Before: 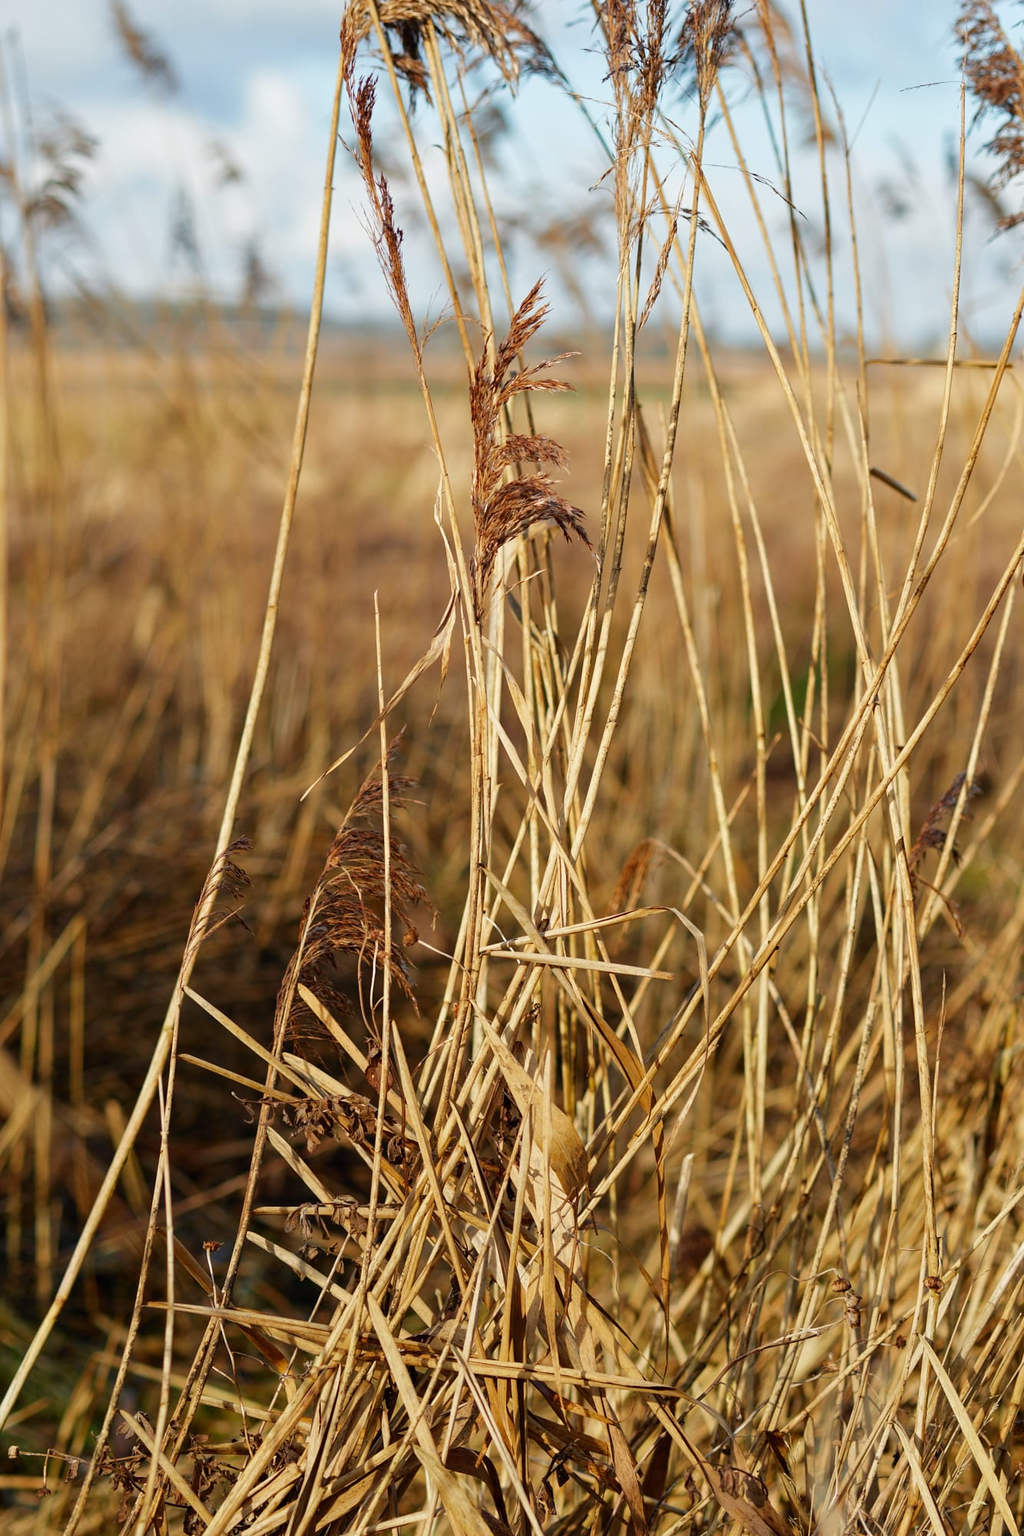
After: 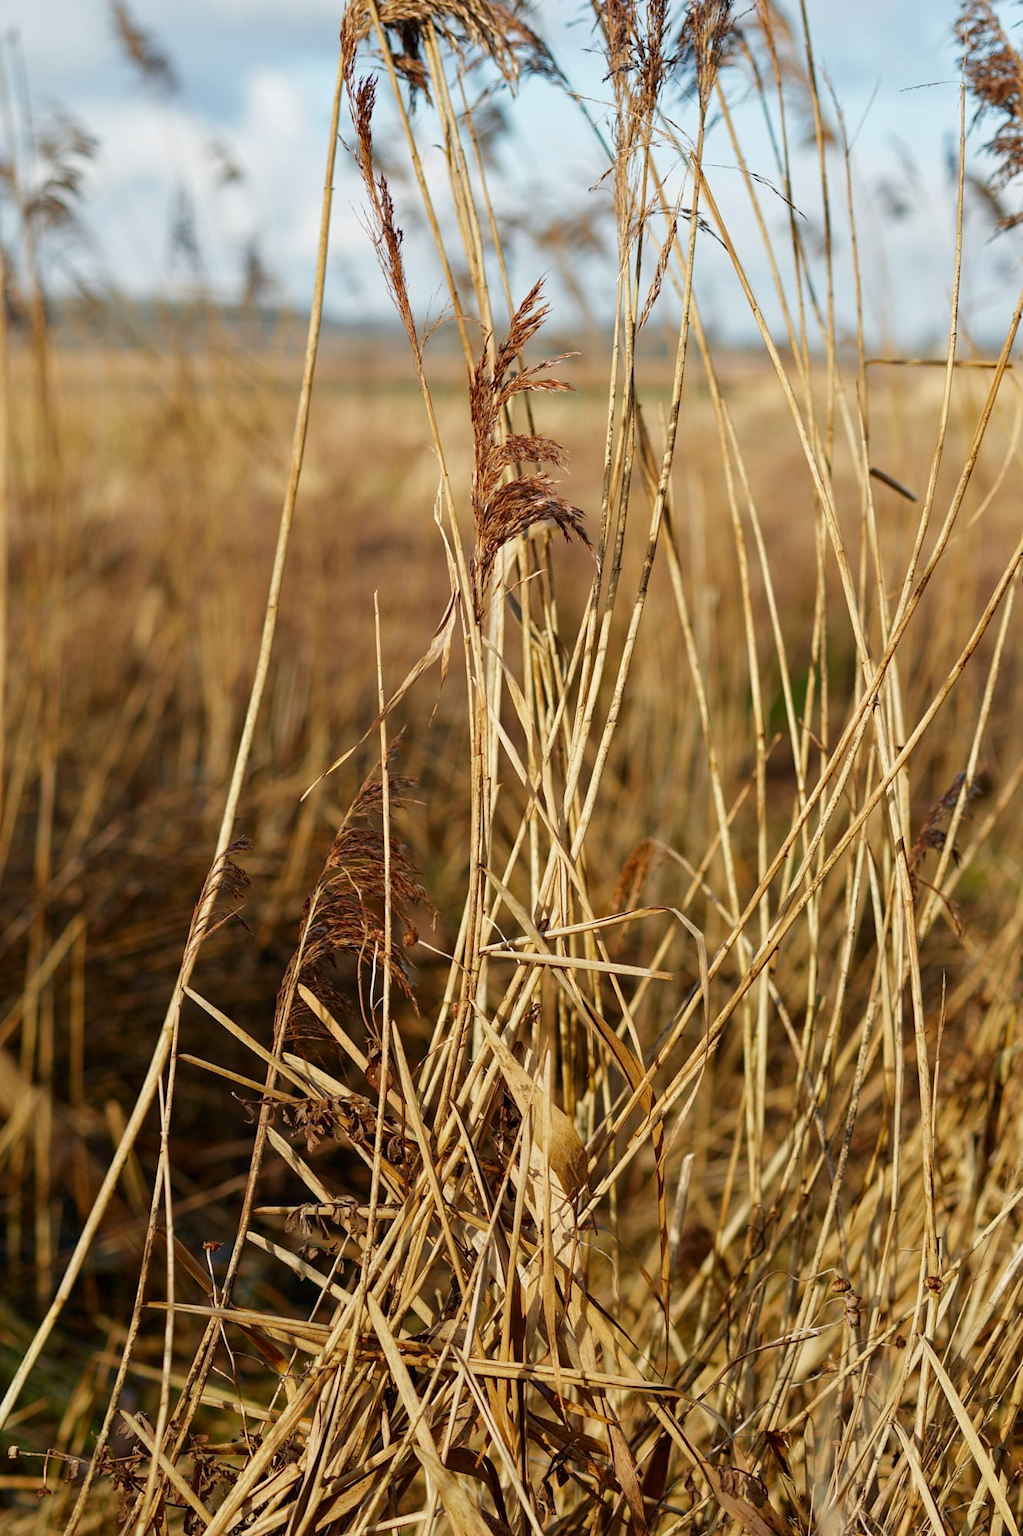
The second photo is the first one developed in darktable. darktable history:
white balance: red 1, blue 1
contrast brightness saturation: contrast 0.03, brightness -0.04
